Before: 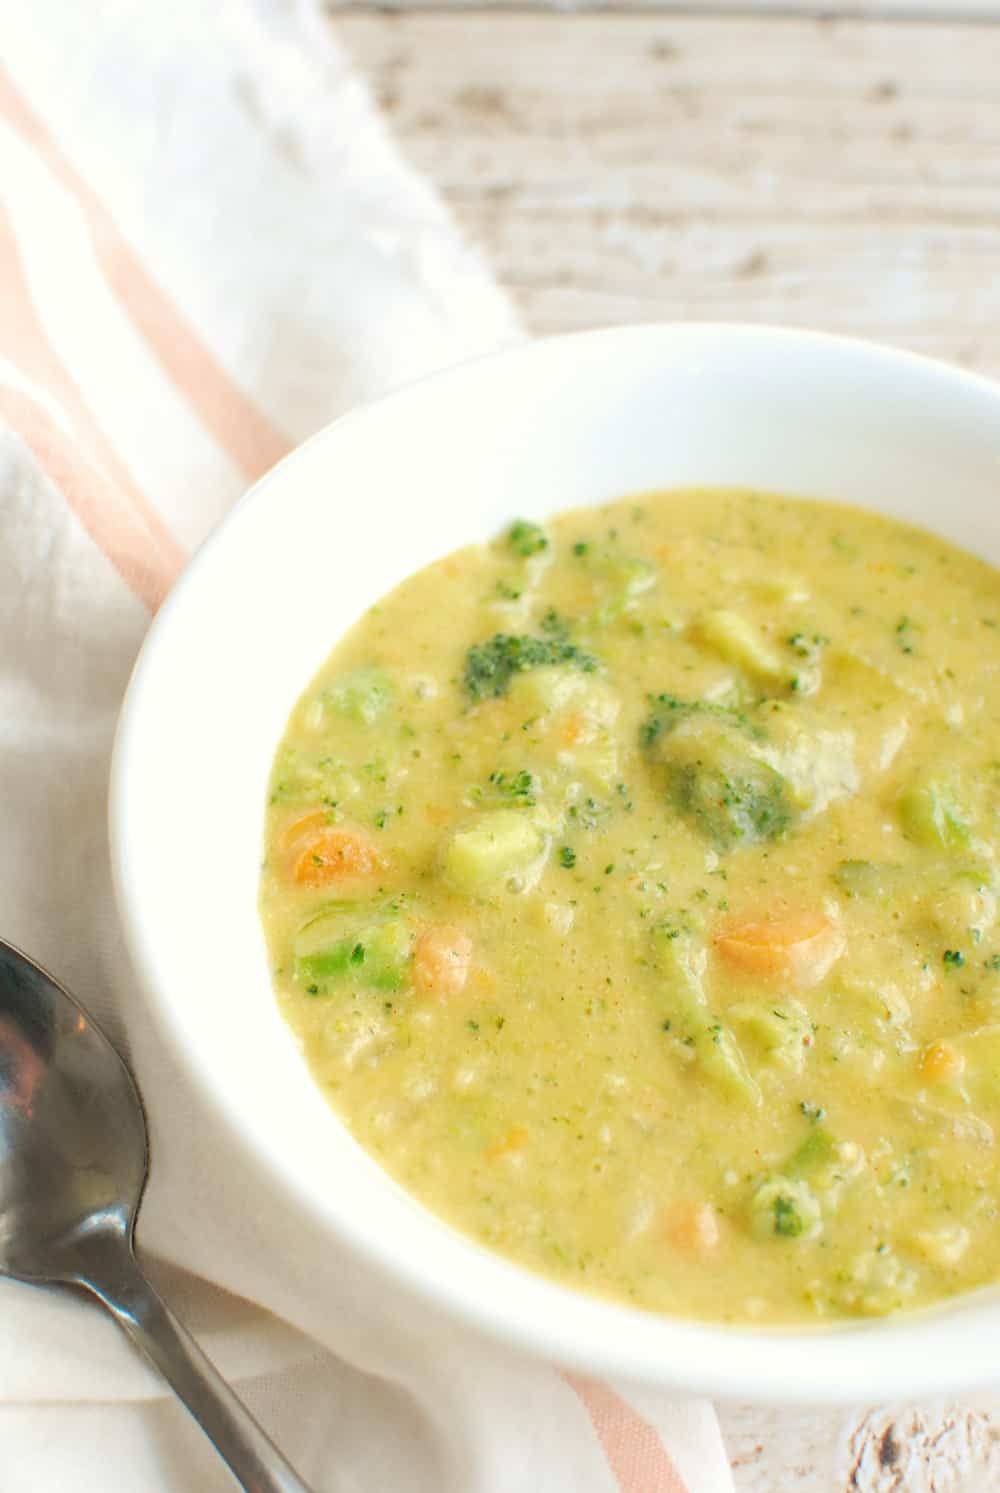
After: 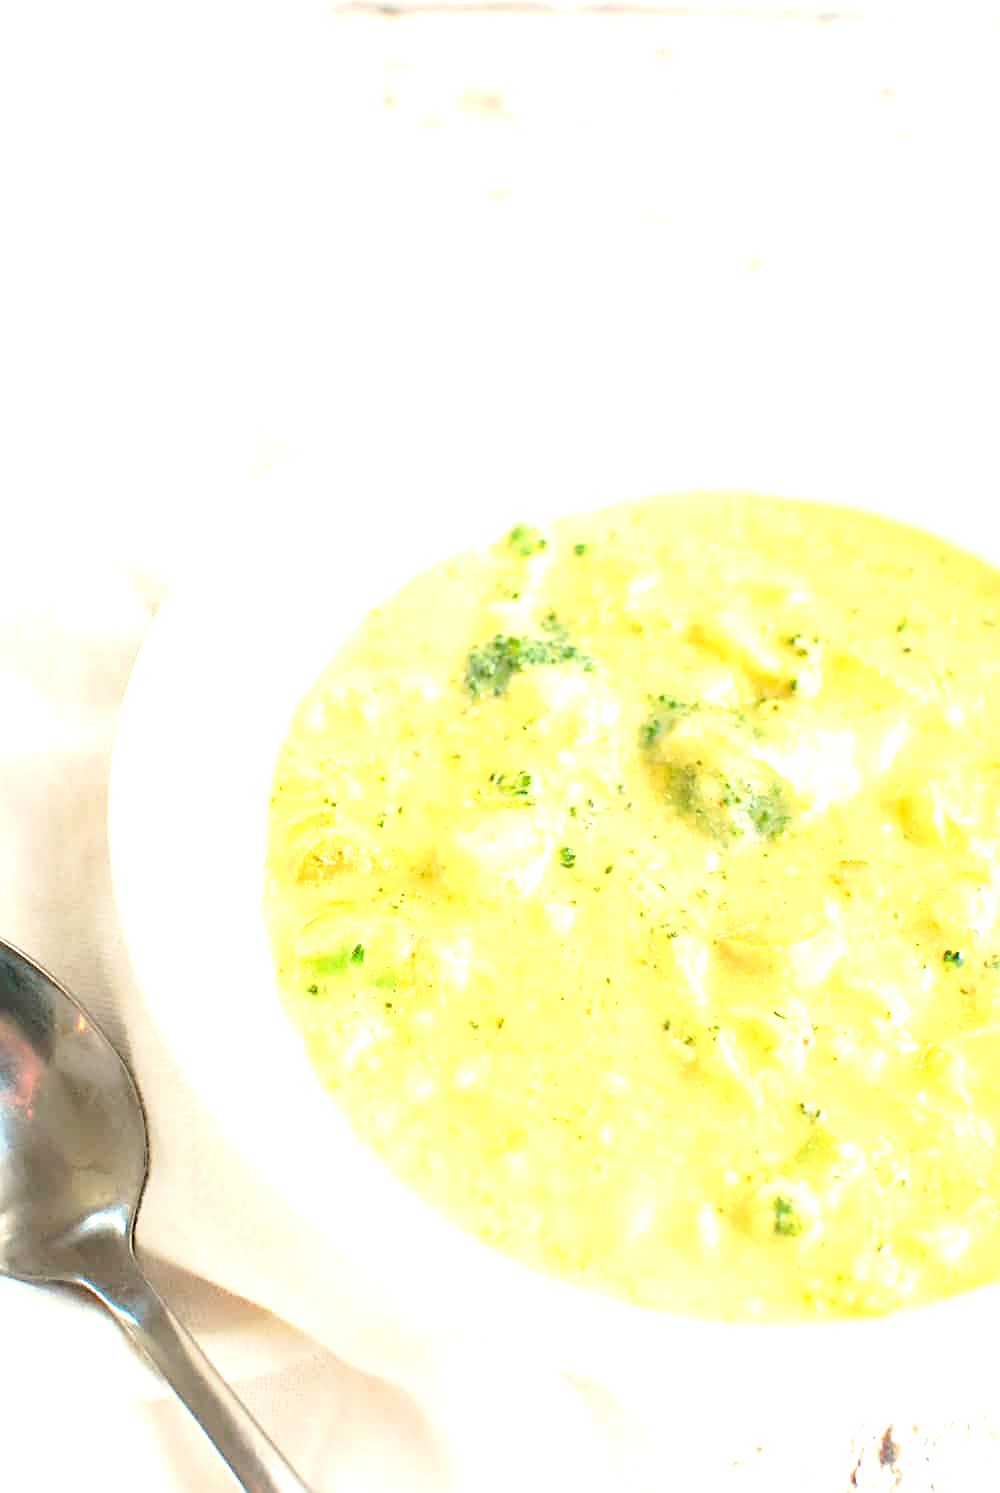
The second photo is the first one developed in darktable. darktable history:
tone curve: curves: ch0 [(0.003, 0) (0.066, 0.023) (0.149, 0.094) (0.264, 0.238) (0.395, 0.401) (0.517, 0.553) (0.716, 0.743) (0.813, 0.846) (1, 1)]; ch1 [(0, 0) (0.164, 0.115) (0.337, 0.332) (0.39, 0.398) (0.464, 0.461) (0.501, 0.5) (0.521, 0.529) (0.571, 0.588) (0.652, 0.681) (0.733, 0.749) (0.811, 0.796) (1, 1)]; ch2 [(0, 0) (0.337, 0.382) (0.464, 0.476) (0.501, 0.502) (0.527, 0.54) (0.556, 0.567) (0.6, 0.59) (0.687, 0.675) (1, 1)], preserve colors none
sharpen: on, module defaults
exposure: black level correction 0, exposure 1.174 EV, compensate exposure bias true, compensate highlight preservation false
